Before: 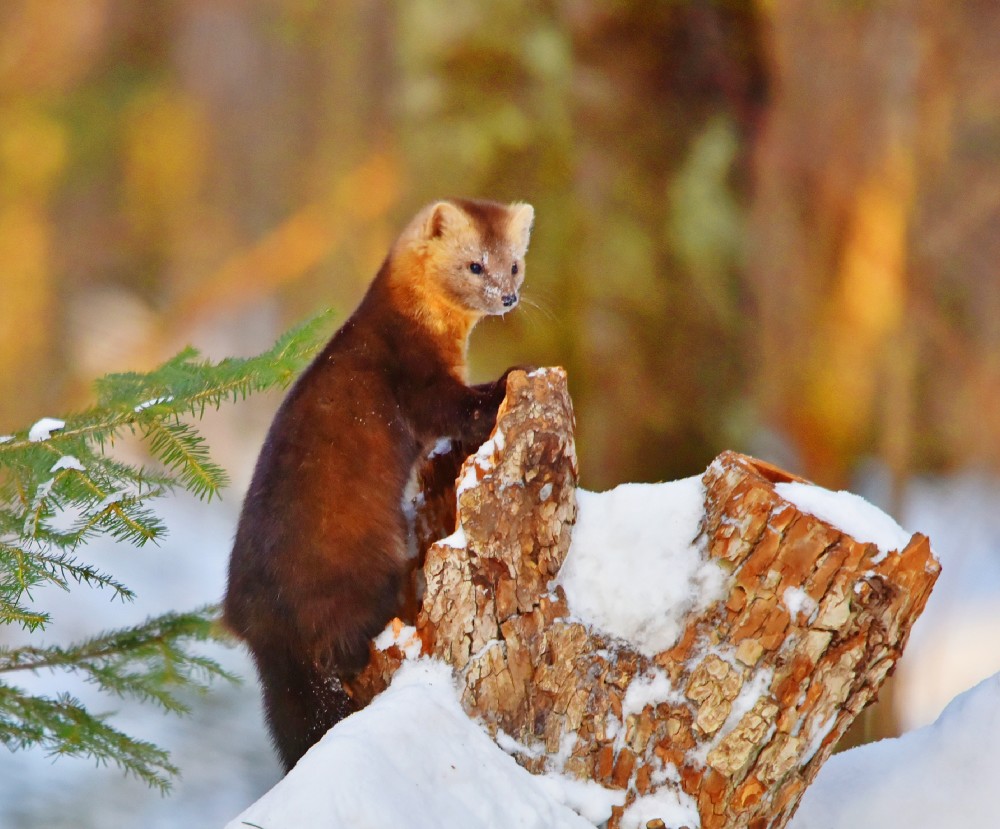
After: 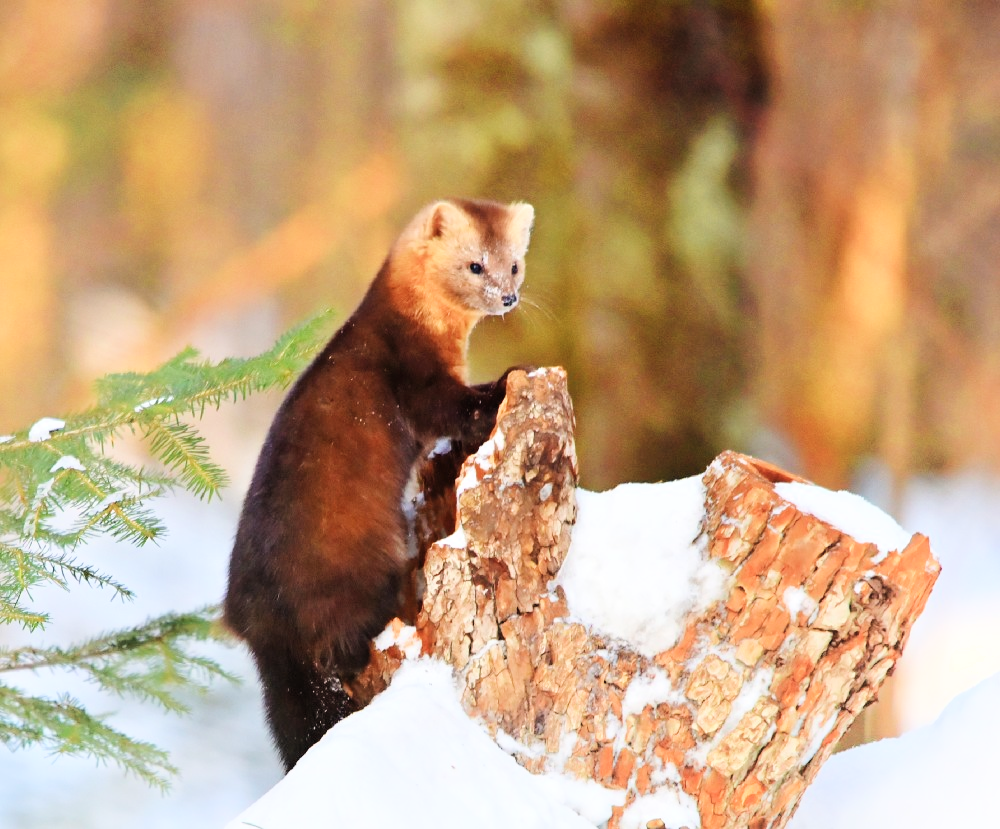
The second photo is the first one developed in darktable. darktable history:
filmic rgb: black relative exposure -16 EV, white relative exposure 5.29 EV, threshold 2.94 EV, hardness 5.92, contrast 1.255, add noise in highlights 0.001, color science v3 (2019), use custom middle-gray values true, contrast in highlights soft, enable highlight reconstruction true
shadows and highlights: shadows -41.25, highlights 64.73, soften with gaussian
exposure: black level correction -0.002, exposure 0.545 EV, compensate highlight preservation false
